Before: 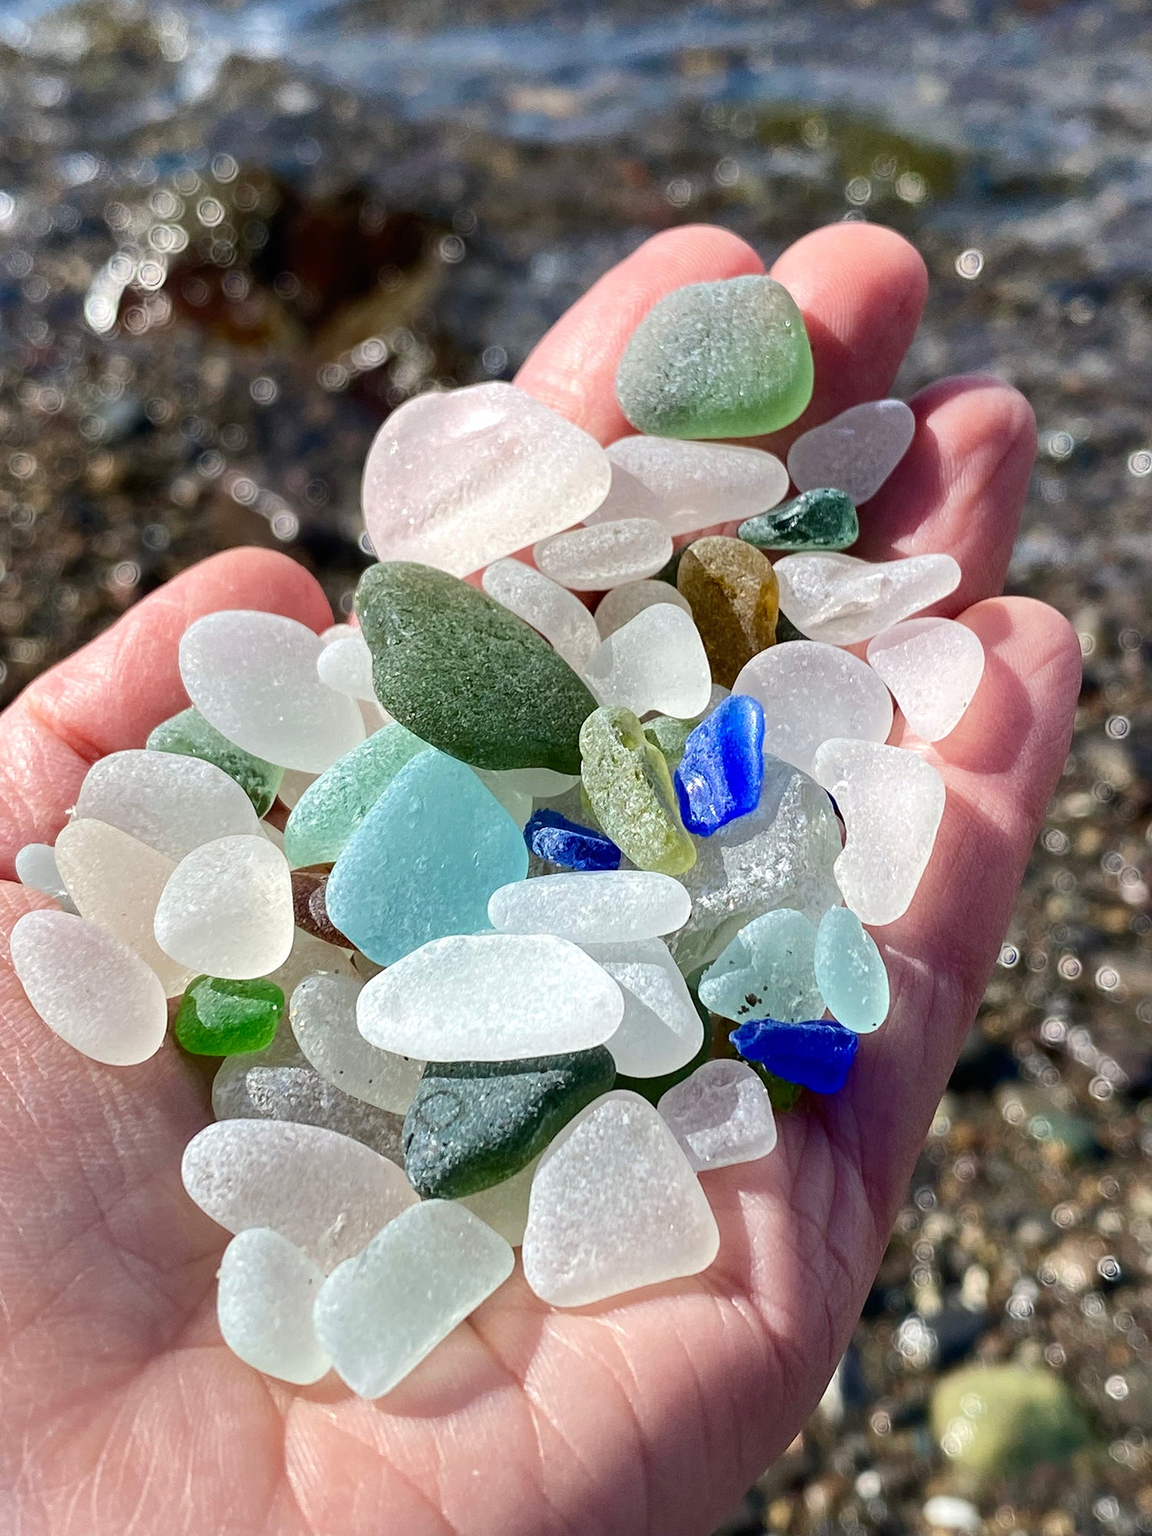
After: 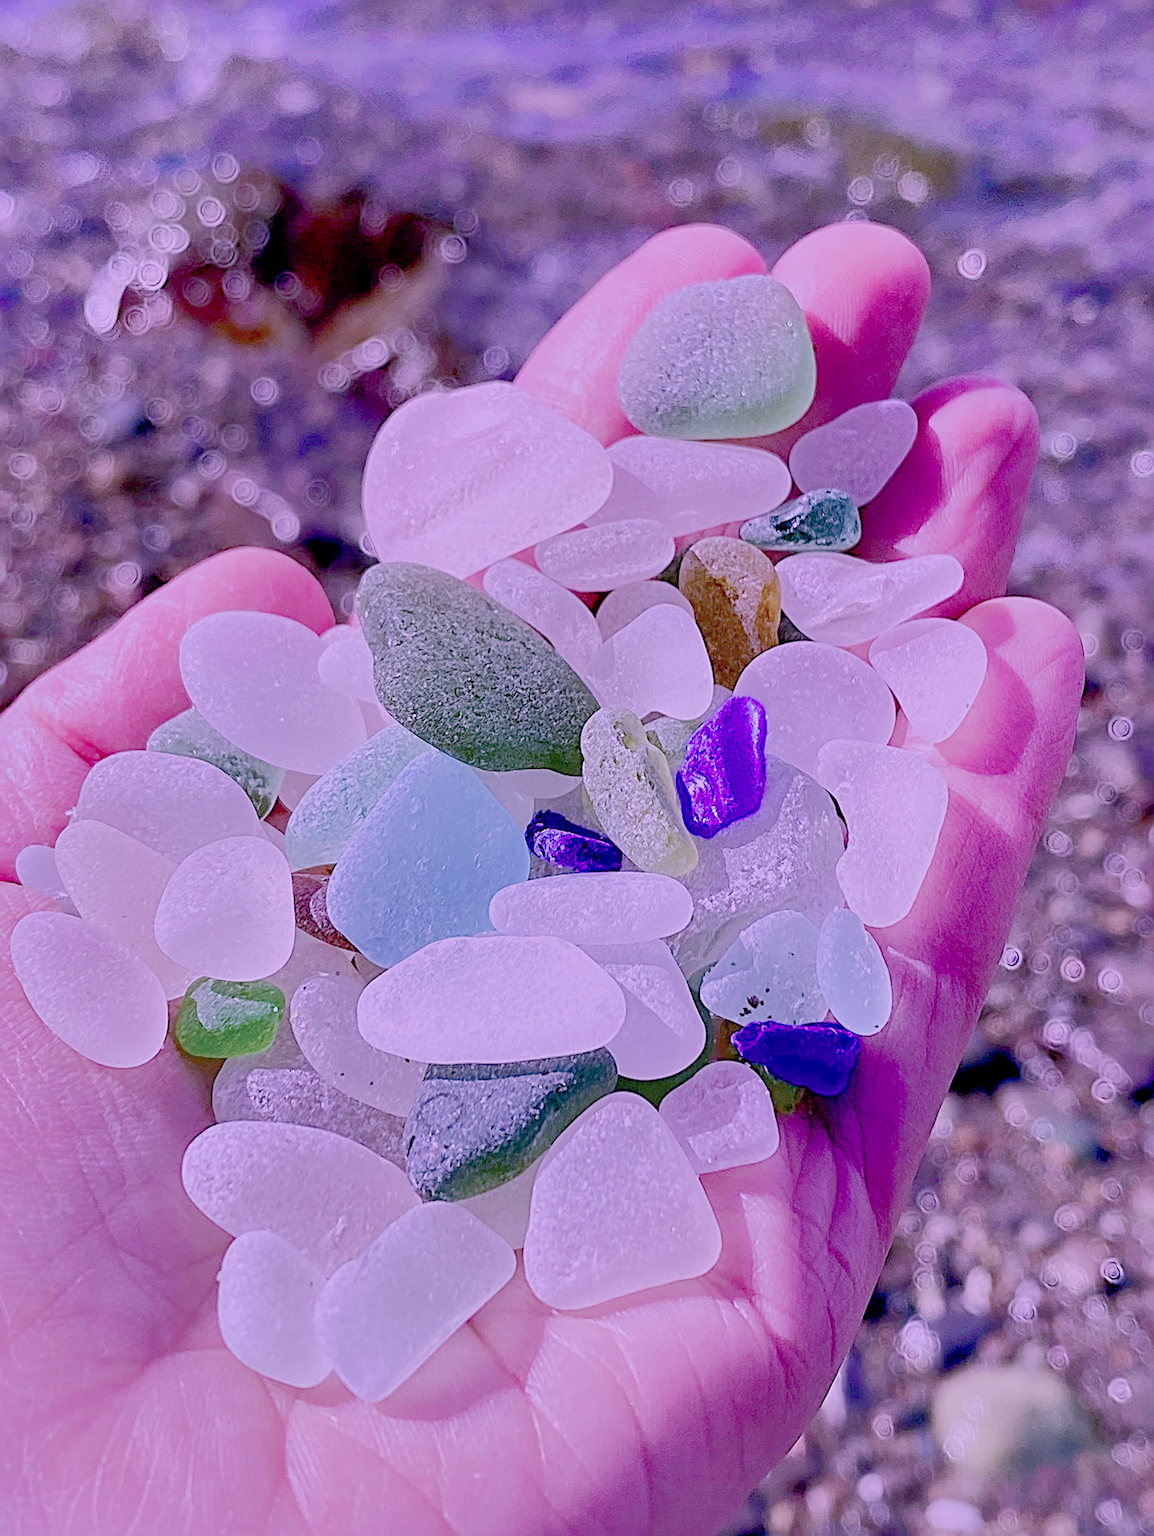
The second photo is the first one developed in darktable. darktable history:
color calibration: illuminant custom, x 0.379, y 0.481, temperature 4443.07 K
crop: top 0.05%, bottom 0.098%
filmic rgb: white relative exposure 8 EV, threshold 3 EV, structure ↔ texture 100%, target black luminance 0%, hardness 2.44, latitude 76.53%, contrast 0.562, shadows ↔ highlights balance 0%, preserve chrominance no, color science v4 (2020), iterations of high-quality reconstruction 10, type of noise poissonian, enable highlight reconstruction true
color balance rgb: linear chroma grading › shadows -10%, linear chroma grading › global chroma 20%, perceptual saturation grading › global saturation 15%, perceptual brilliance grading › global brilliance 30%, perceptual brilliance grading › highlights 12%, perceptual brilliance grading › mid-tones 24%, global vibrance 20%
sharpen: radius 2.817, amount 0.715
shadows and highlights: on, module defaults
